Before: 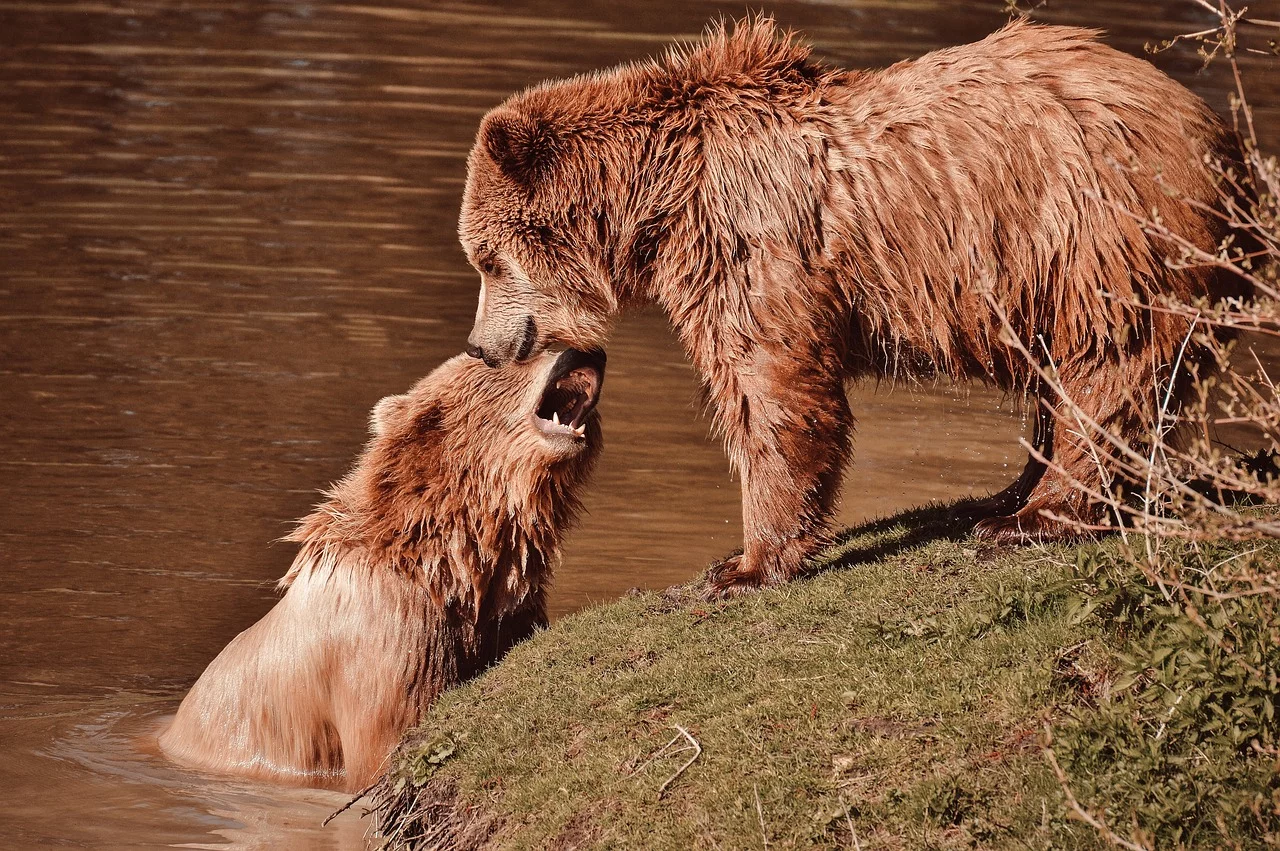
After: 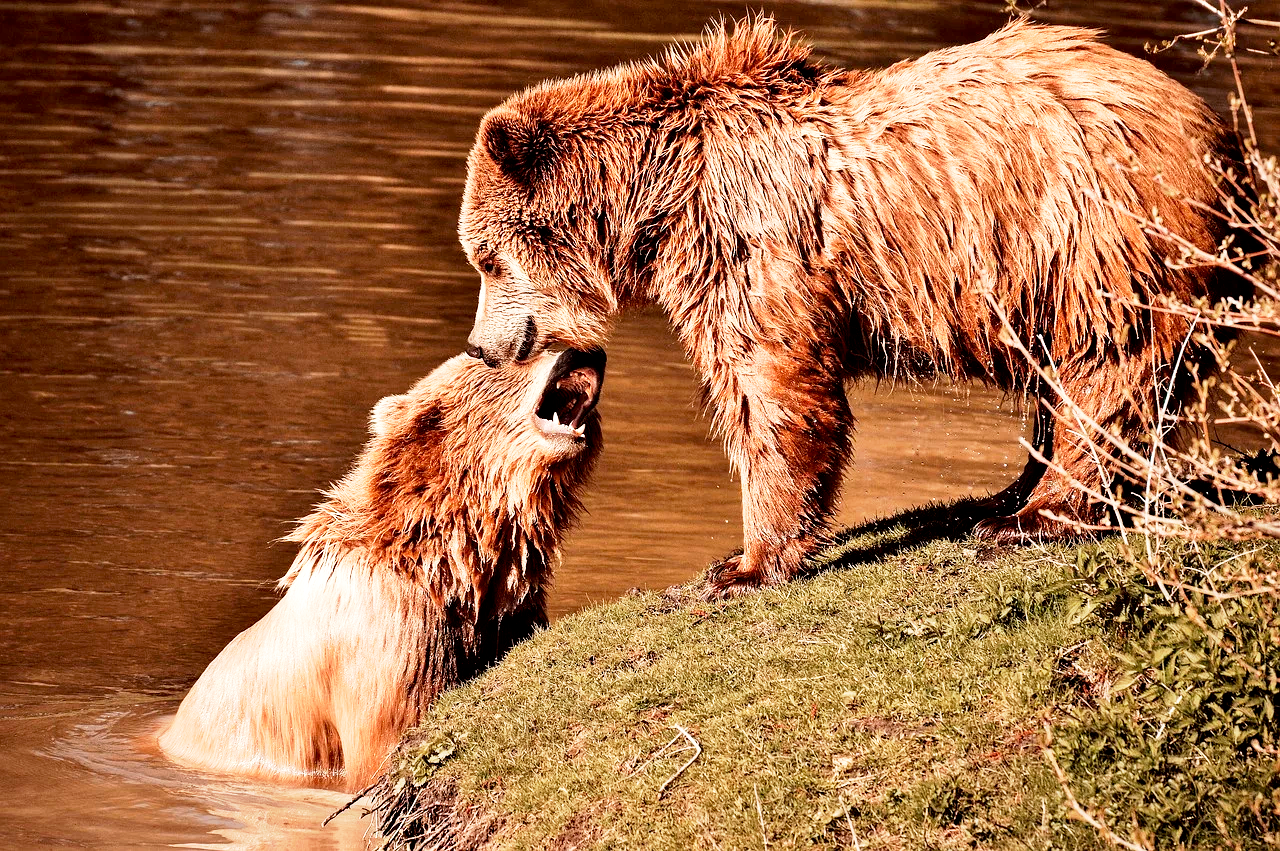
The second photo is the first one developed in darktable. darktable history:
base curve: curves: ch0 [(0, 0) (0.005, 0.002) (0.193, 0.295) (0.399, 0.664) (0.75, 0.928) (1, 1)], preserve colors none
exposure: black level correction 0.009, compensate highlight preservation false
tone equalizer: -8 EV -0.393 EV, -7 EV -0.38 EV, -6 EV -0.351 EV, -5 EV -0.217 EV, -3 EV 0.249 EV, -2 EV 0.339 EV, -1 EV 0.387 EV, +0 EV 0.395 EV
